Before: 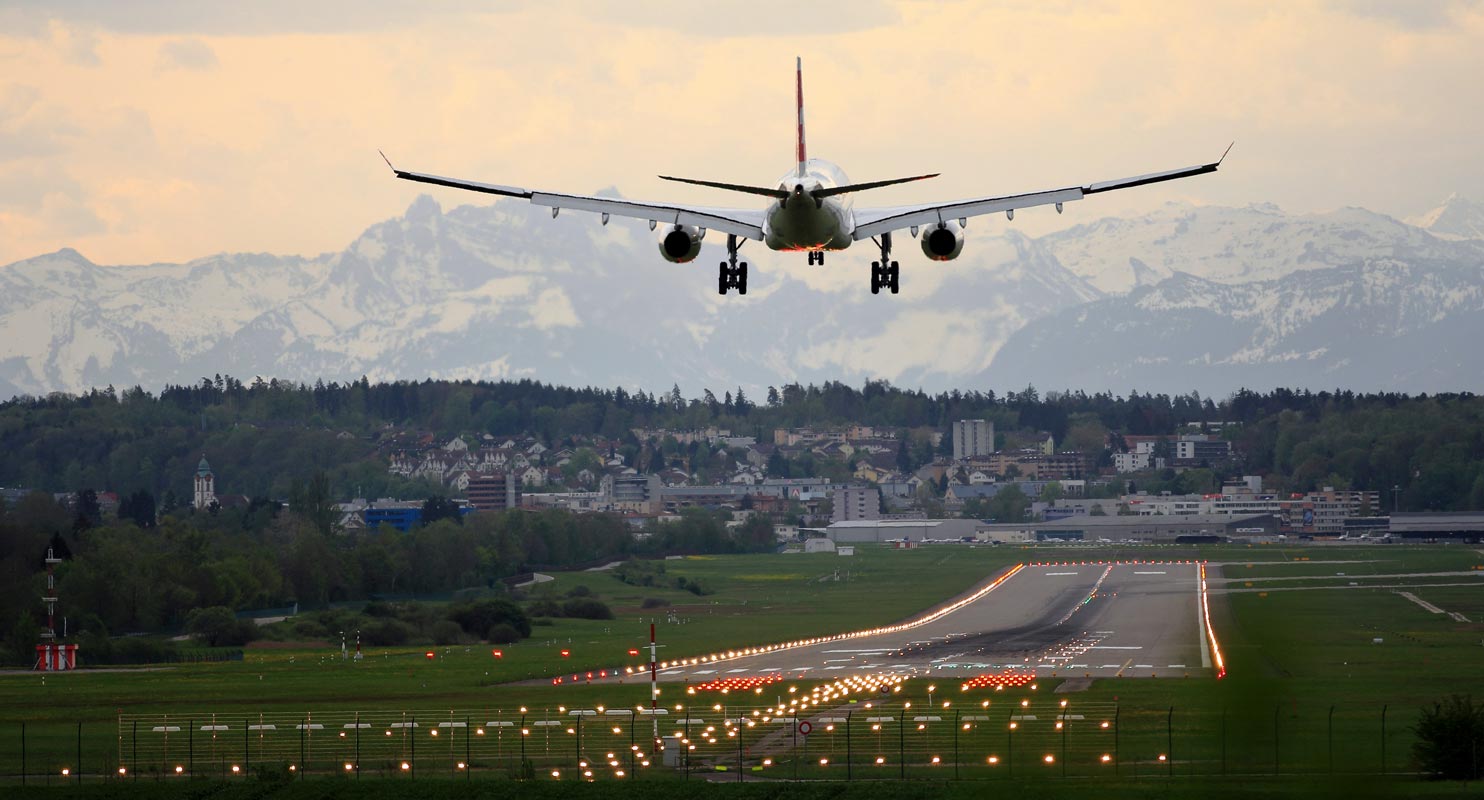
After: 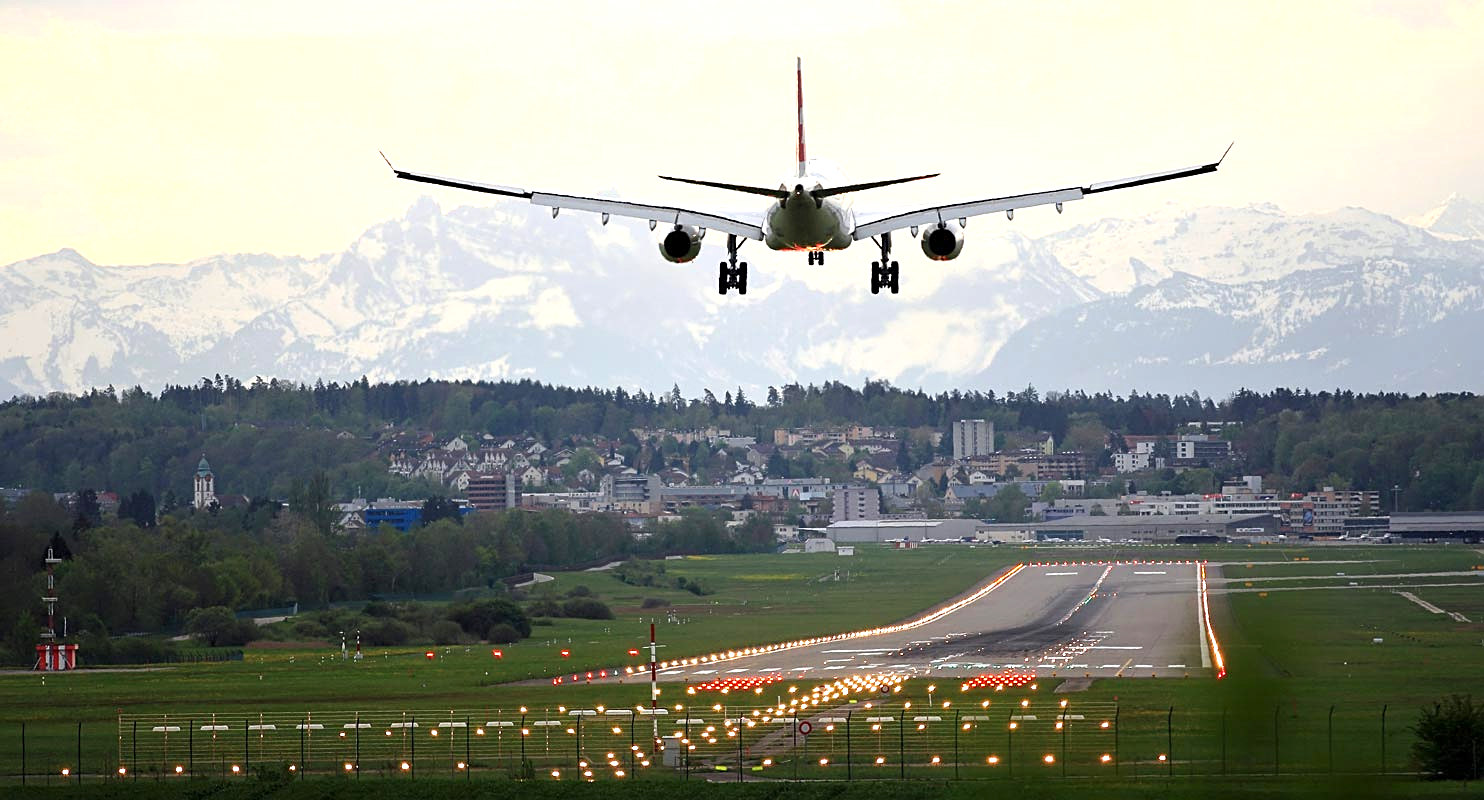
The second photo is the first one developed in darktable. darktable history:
sharpen: on, module defaults
exposure: exposure 0.781 EV, compensate highlight preservation false
